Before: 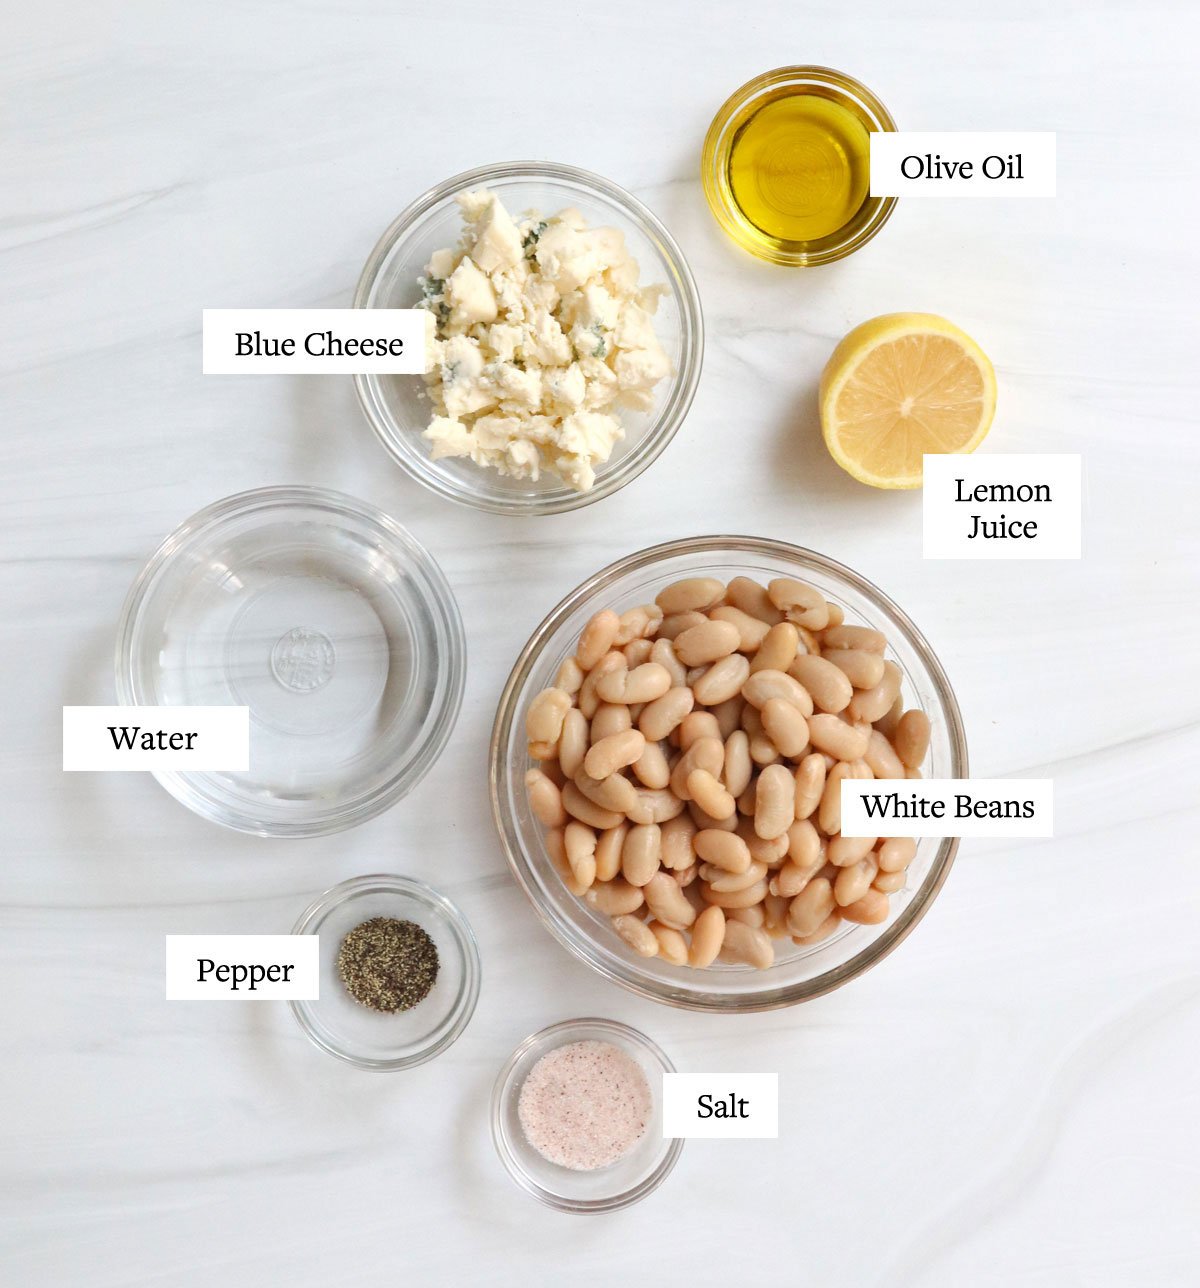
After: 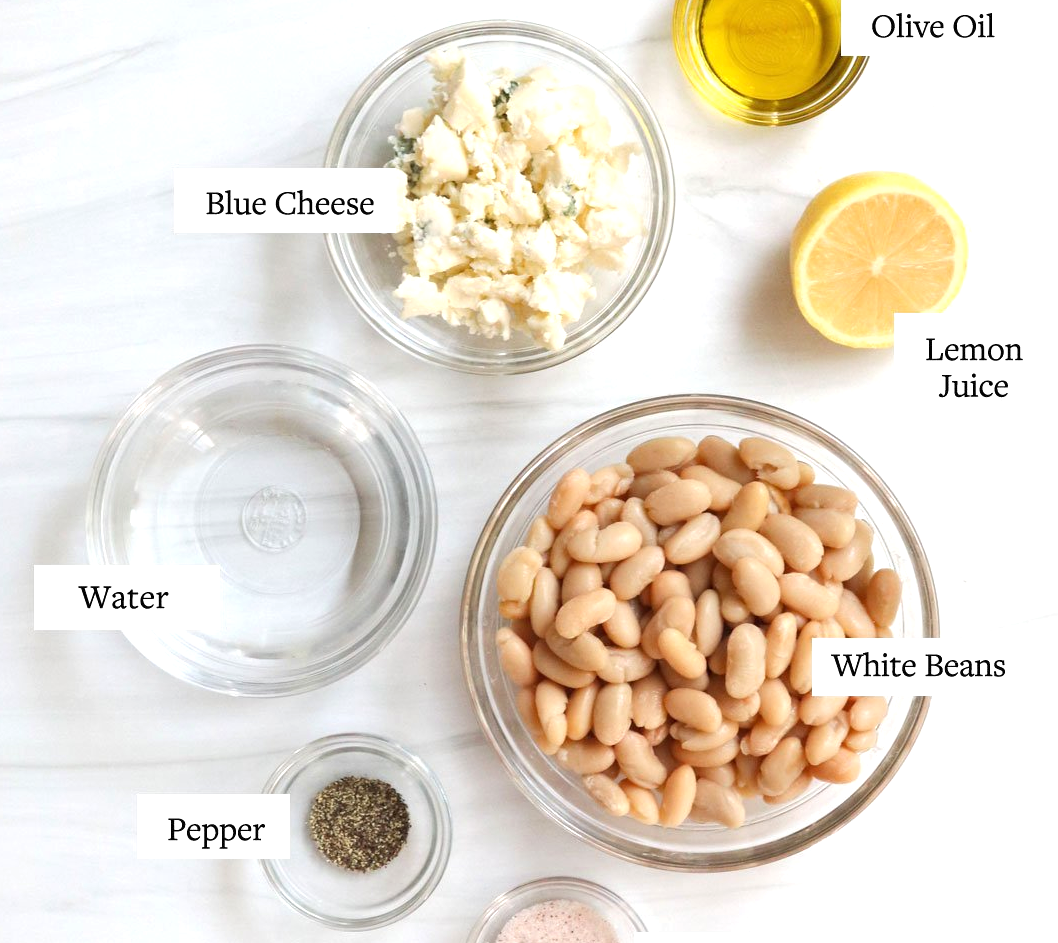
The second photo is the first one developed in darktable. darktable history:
exposure: exposure 0.362 EV, compensate exposure bias true, compensate highlight preservation false
crop and rotate: left 2.437%, top 10.984%, right 9.334%, bottom 15.8%
